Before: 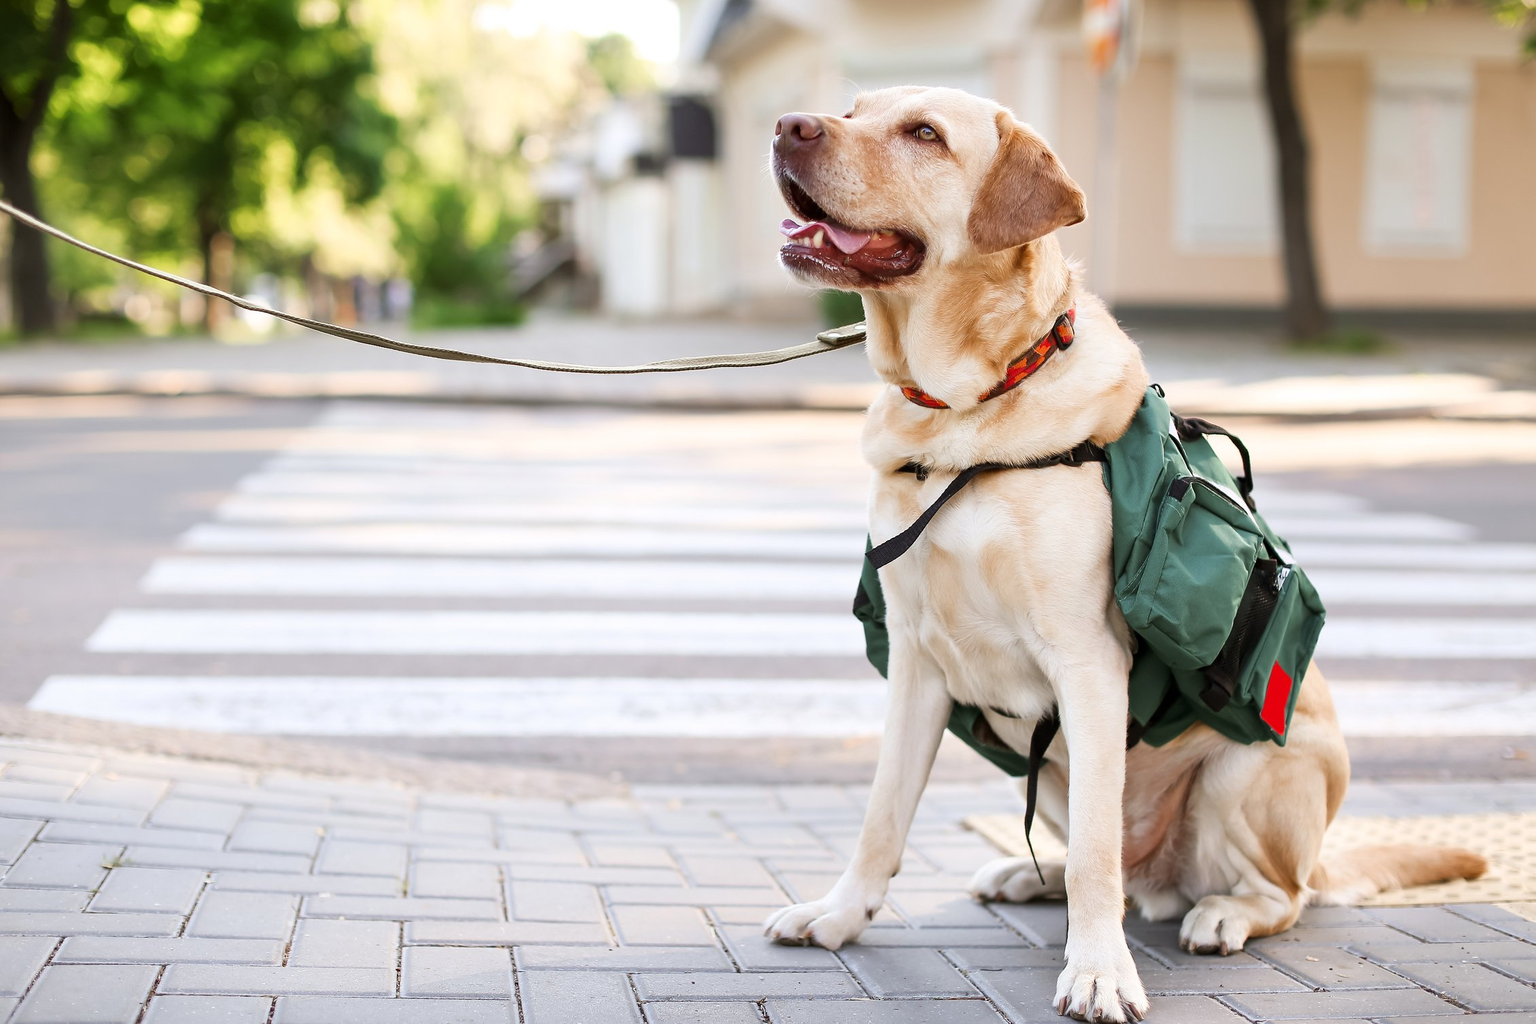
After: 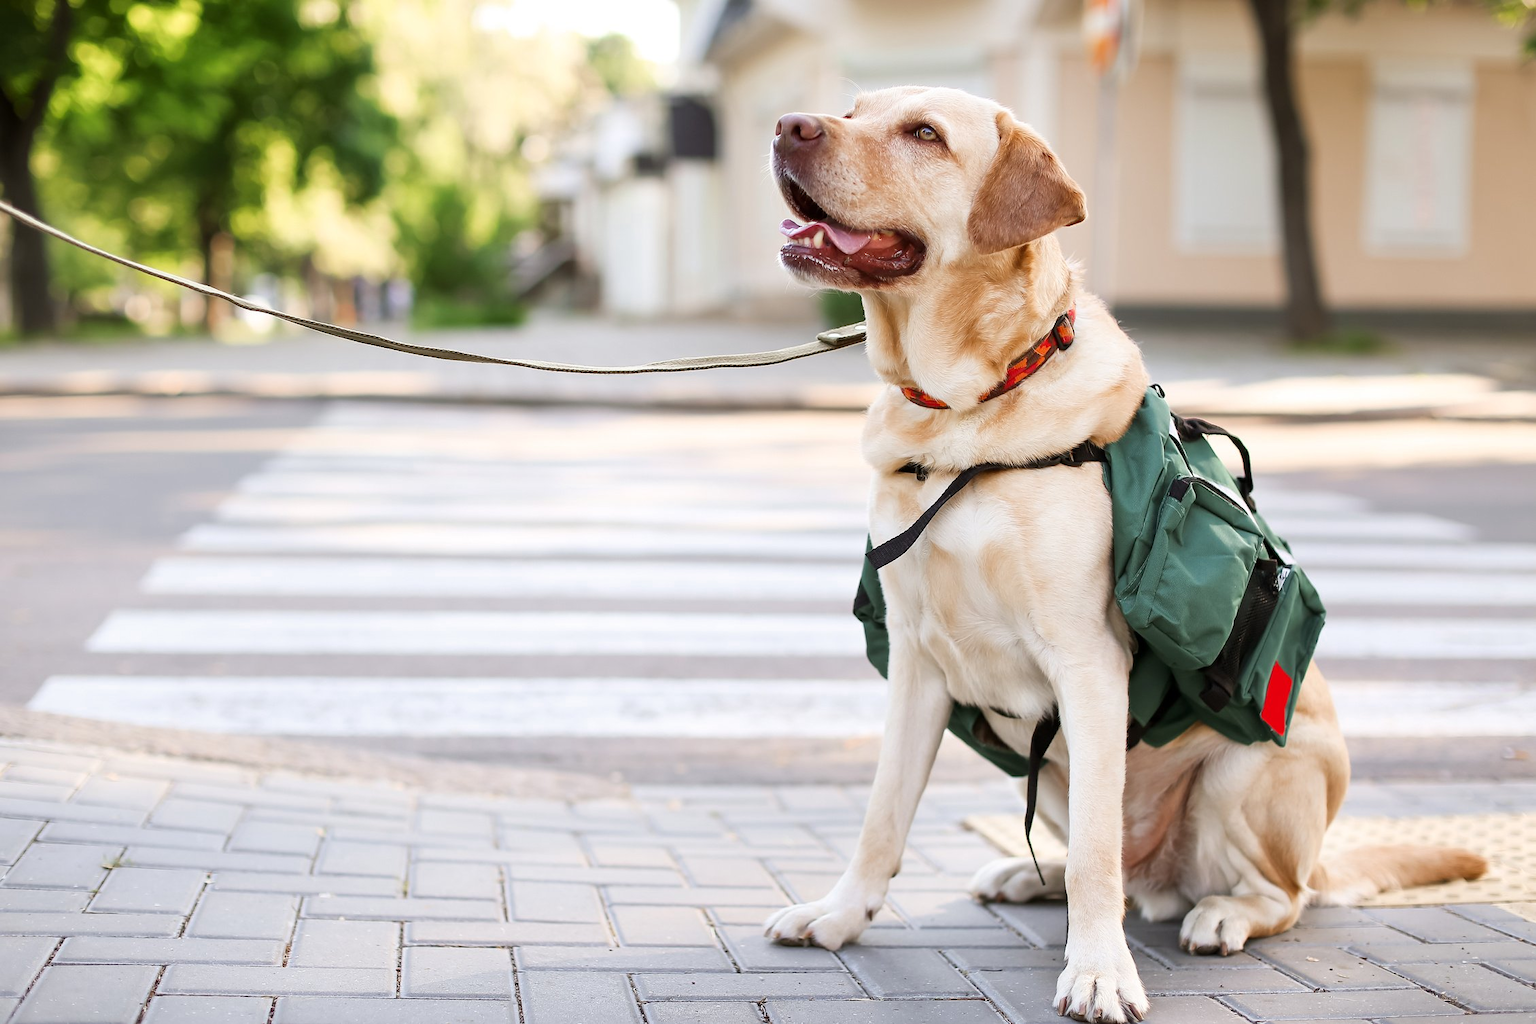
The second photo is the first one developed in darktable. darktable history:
color zones: curves: ch0 [(0, 0.5) (0.143, 0.5) (0.286, 0.5) (0.429, 0.495) (0.571, 0.437) (0.714, 0.44) (0.857, 0.496) (1, 0.5)], mix 30.13%
